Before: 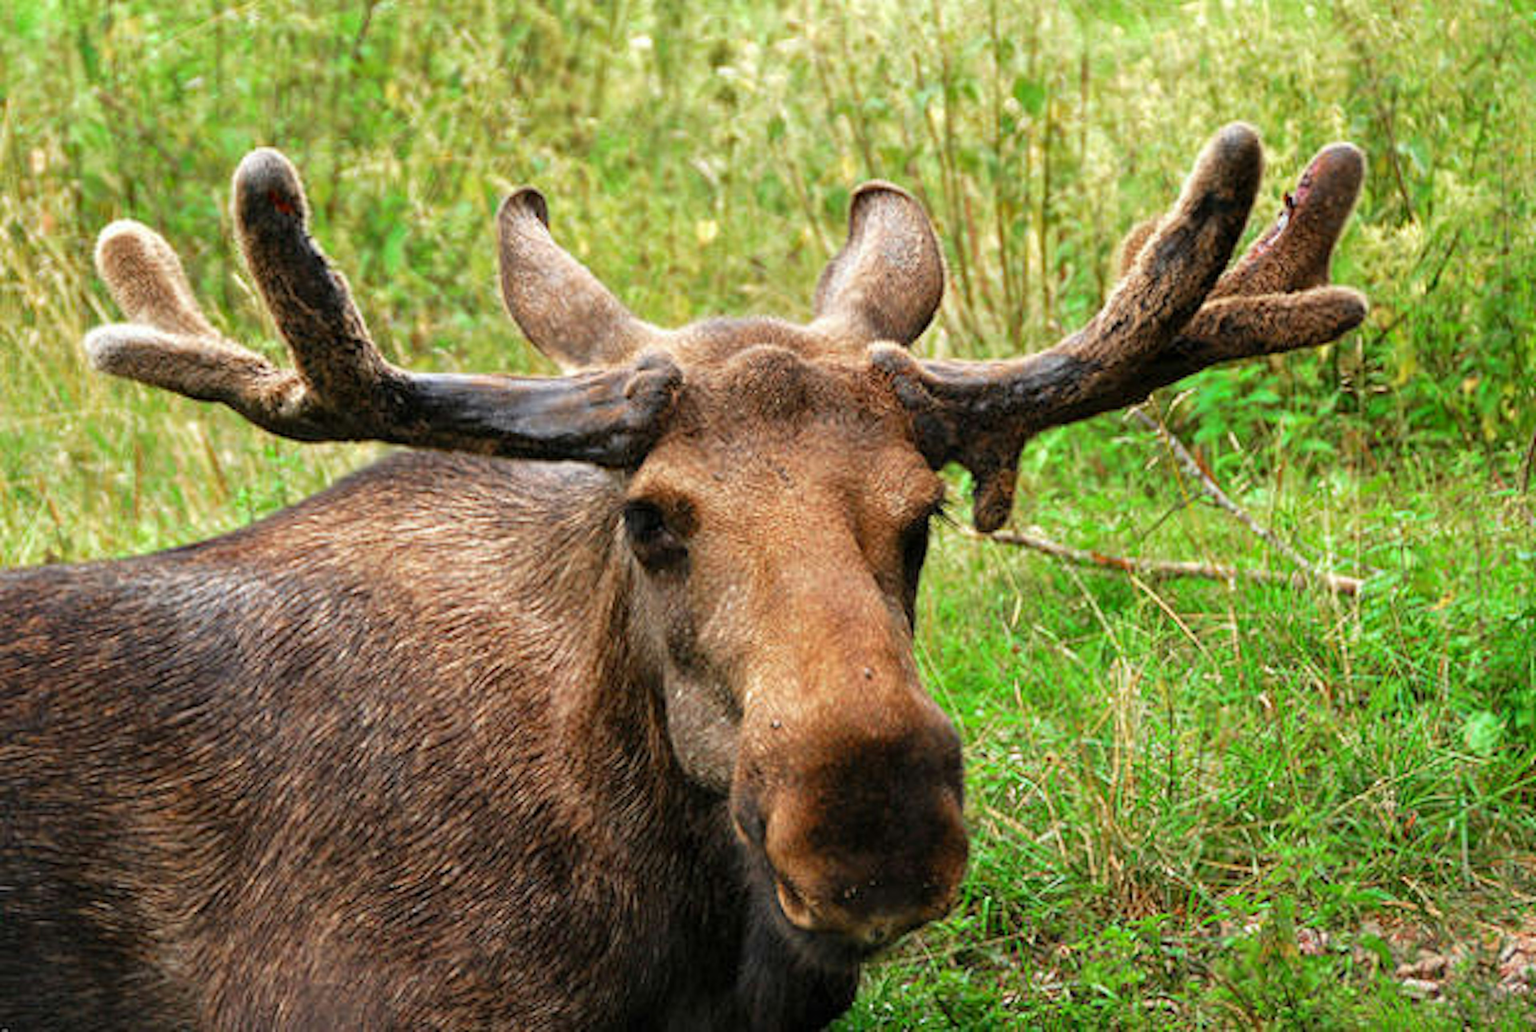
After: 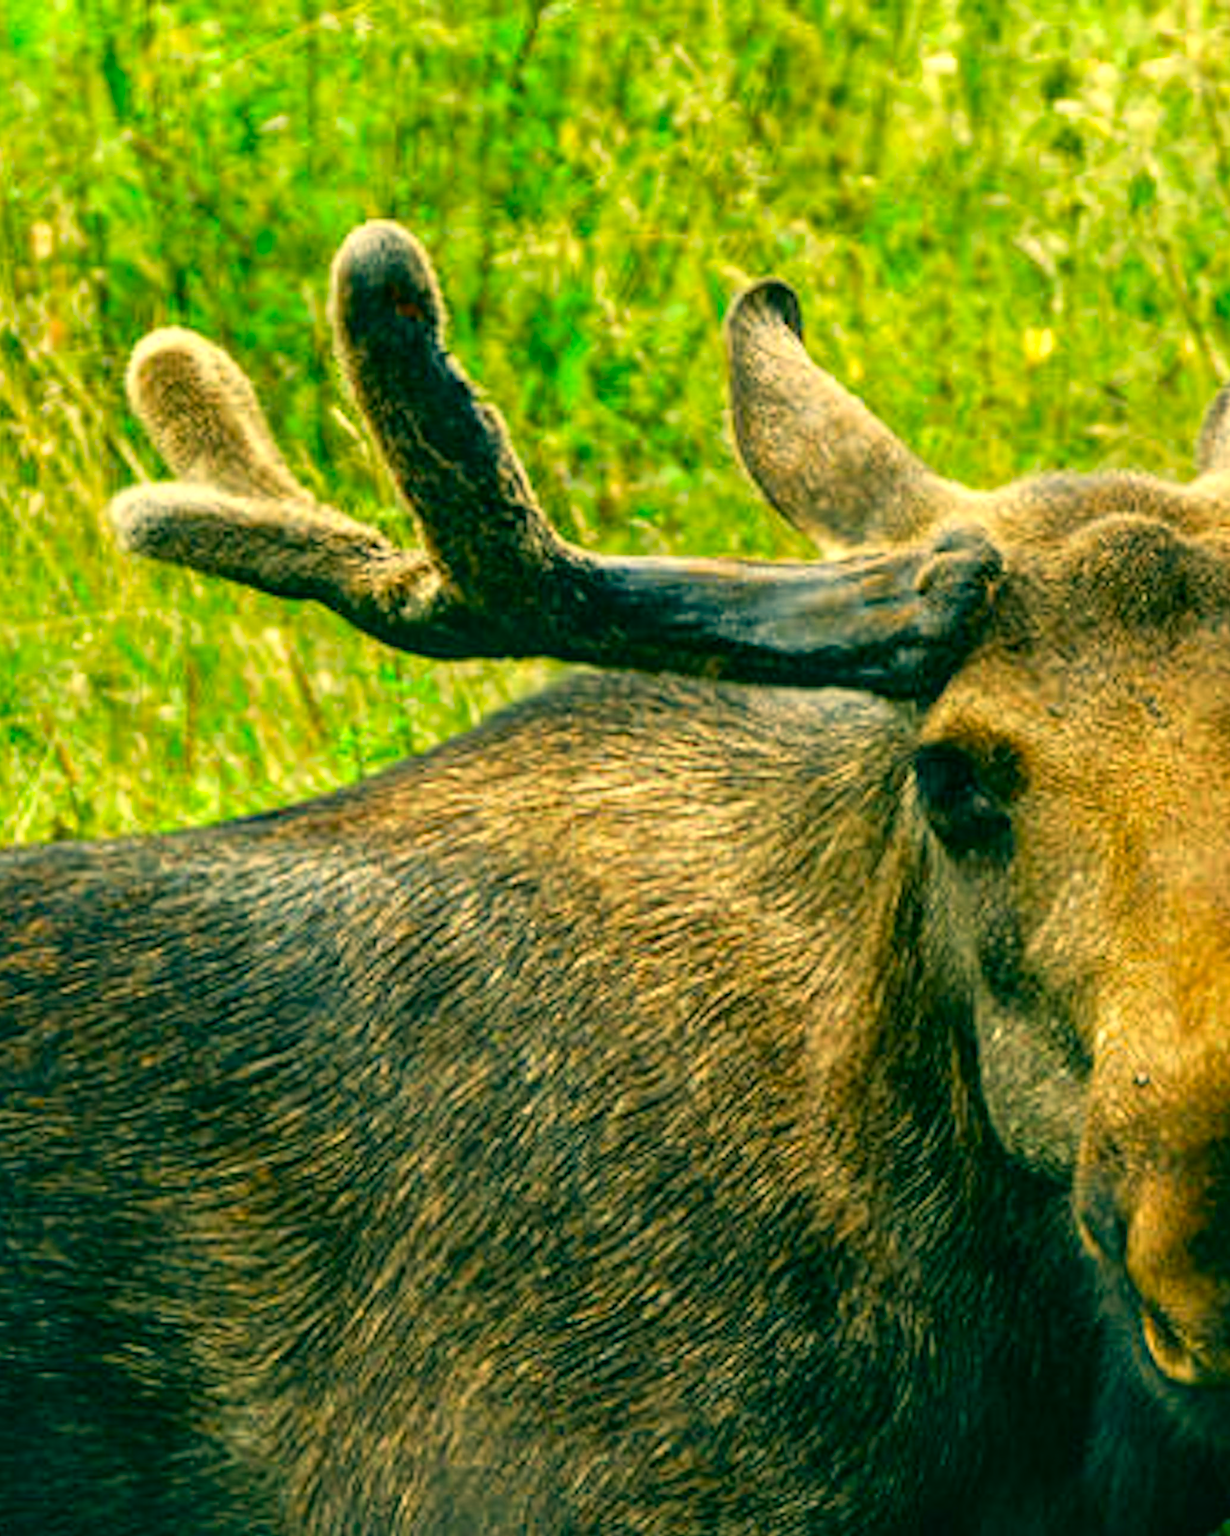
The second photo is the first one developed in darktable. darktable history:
local contrast: on, module defaults
crop: left 0.662%, right 45.545%, bottom 0.086%
color correction: highlights a* 1.97, highlights b* 34.13, shadows a* -37.47, shadows b* -6.27
contrast brightness saturation: contrast 0.092, saturation 0.272
